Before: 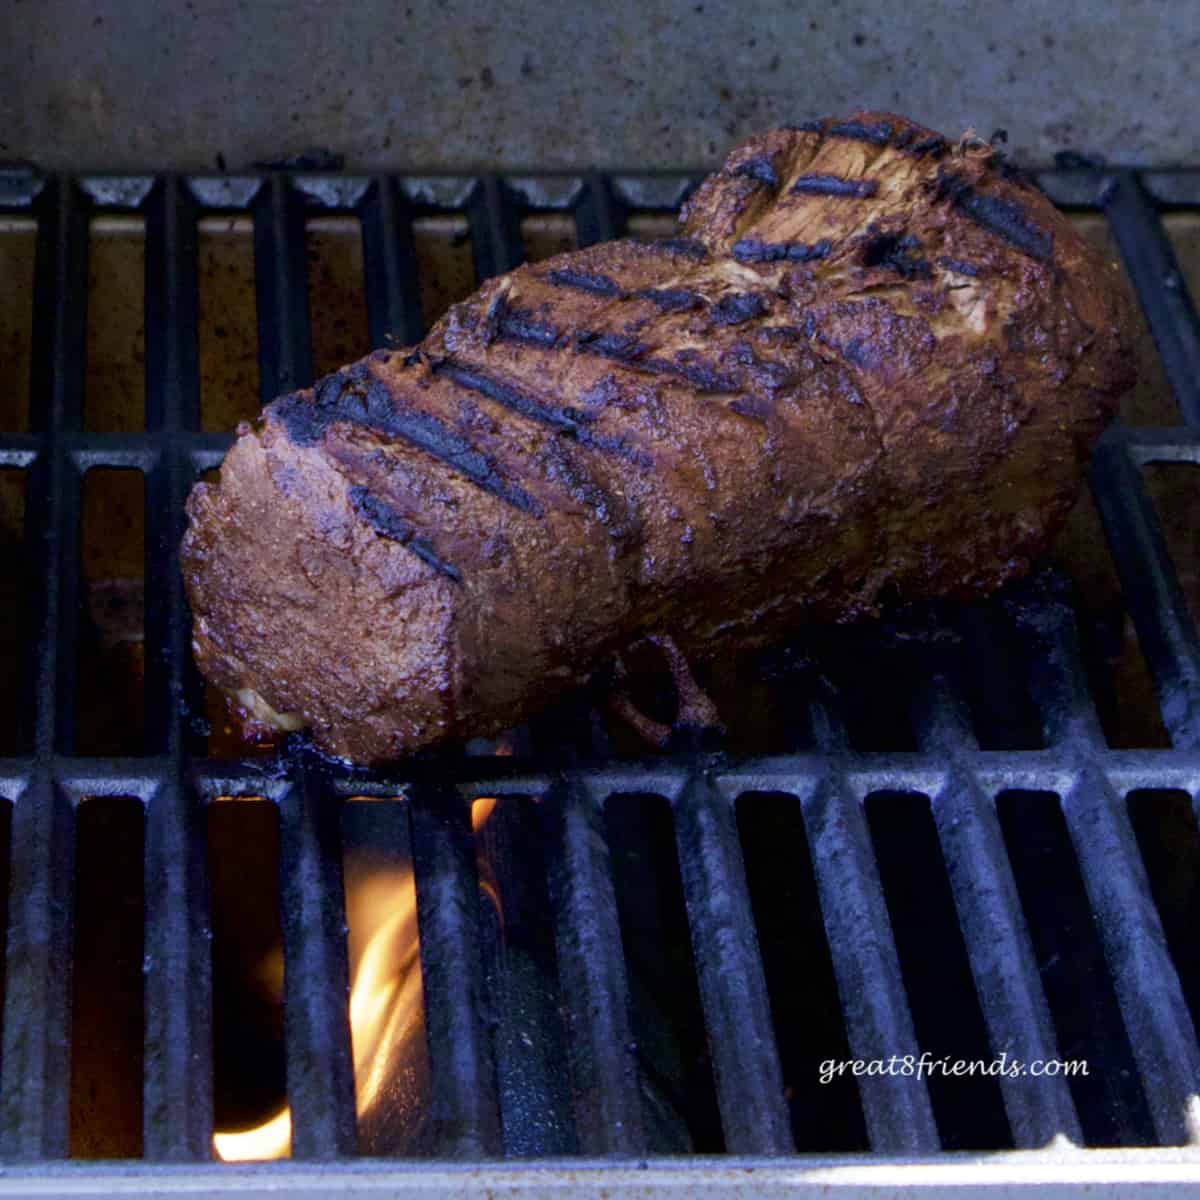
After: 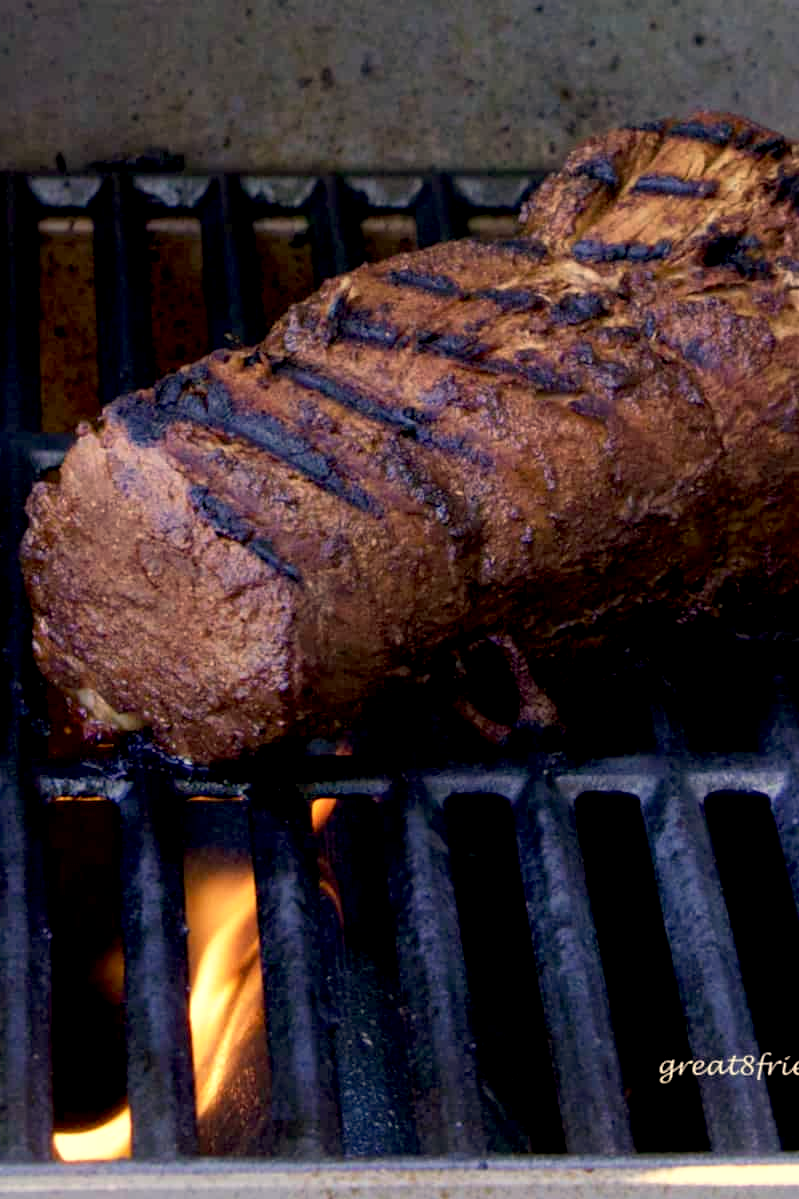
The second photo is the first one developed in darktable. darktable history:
crop and rotate: left 13.409%, right 19.924%
white balance: red 1.123, blue 0.83
exposure: black level correction 0.007, exposure 0.093 EV, compensate highlight preservation false
